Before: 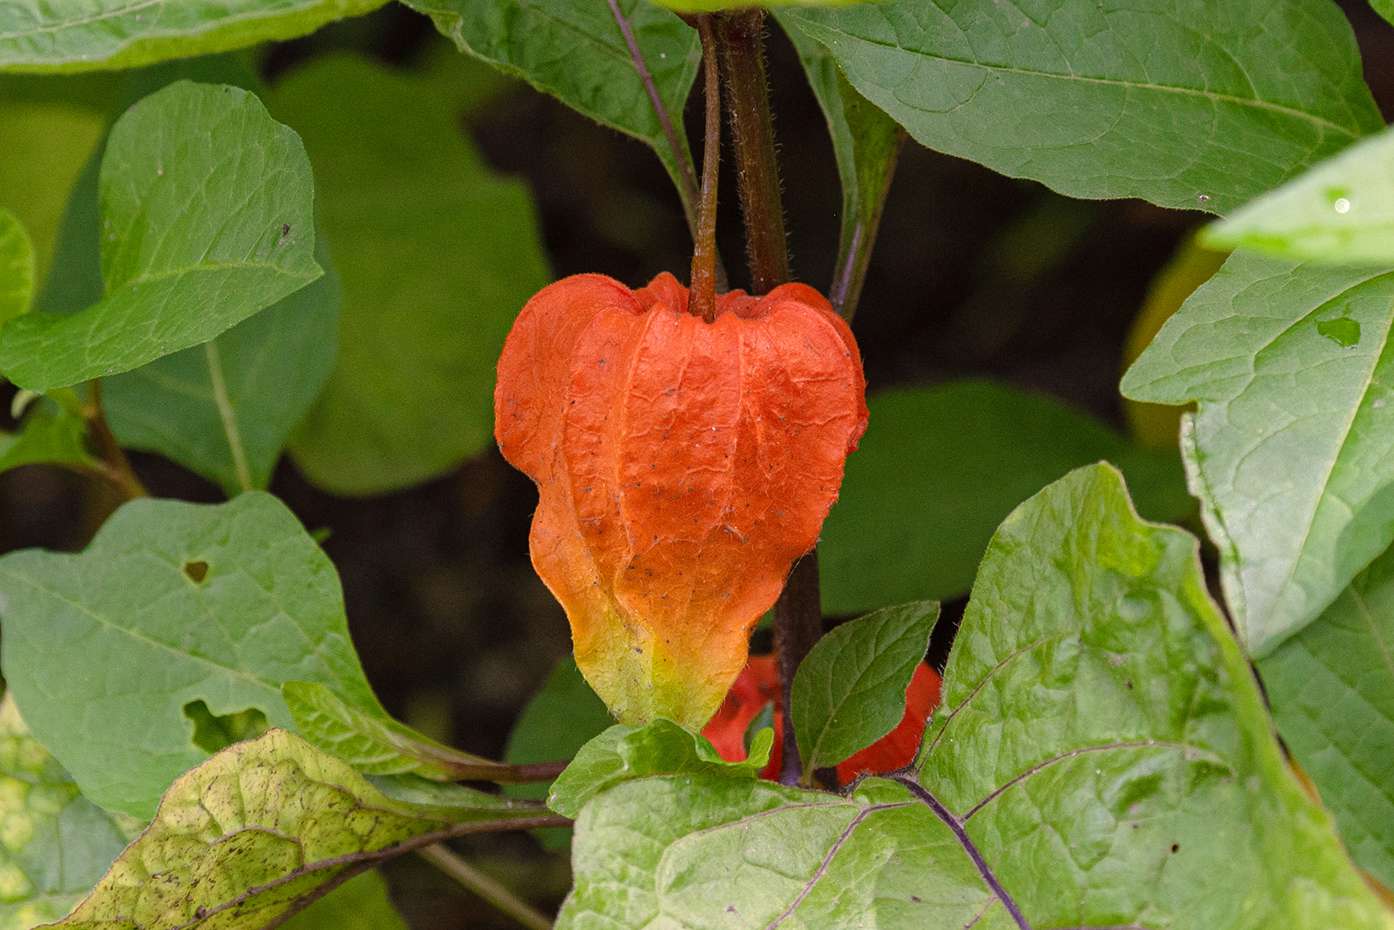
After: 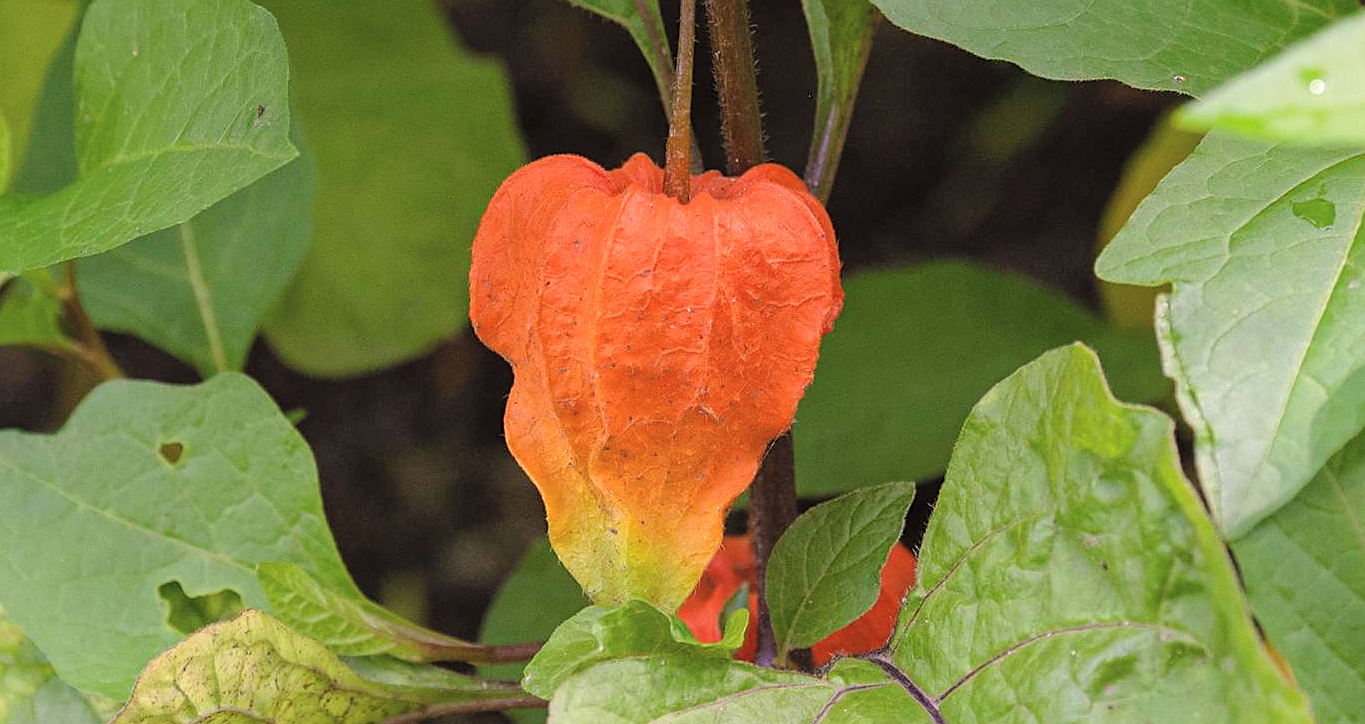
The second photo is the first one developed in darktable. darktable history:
contrast brightness saturation: brightness 0.15
crop and rotate: left 1.814%, top 12.818%, right 0.25%, bottom 9.225%
sharpen: radius 1.864, amount 0.398, threshold 1.271
